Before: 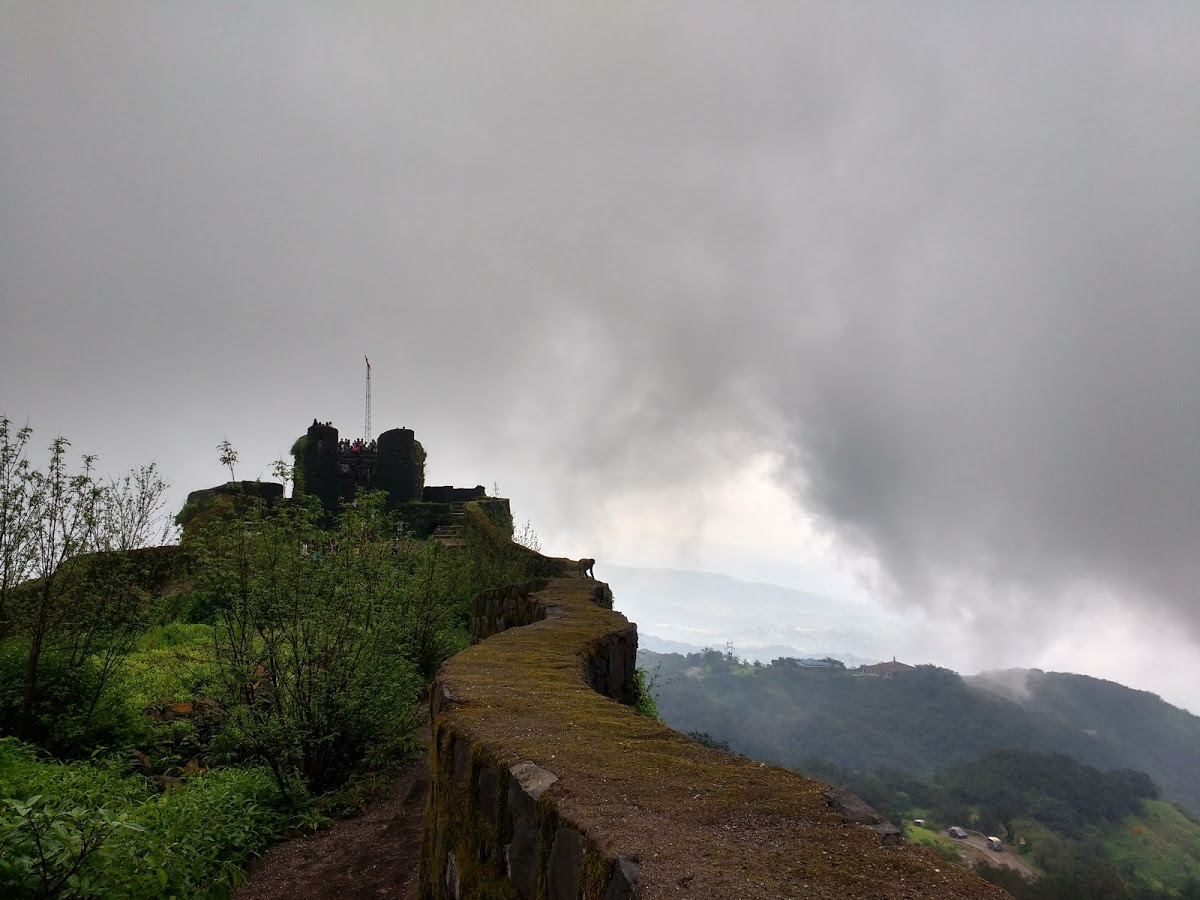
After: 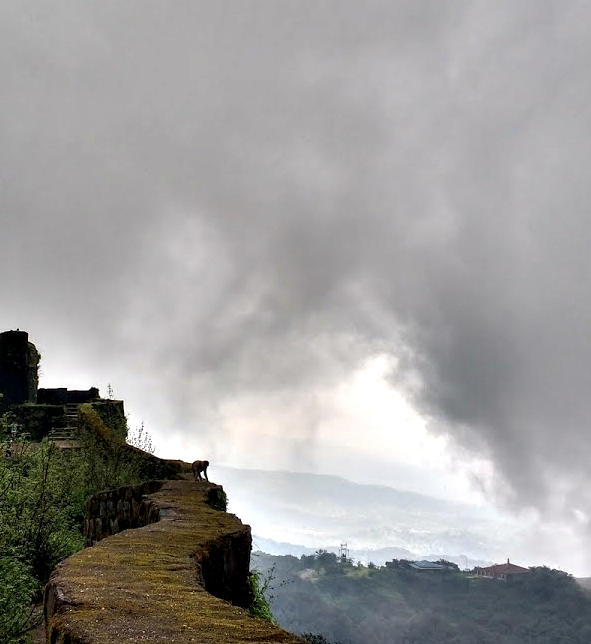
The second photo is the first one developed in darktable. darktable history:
crop: left 32.24%, top 10.969%, right 18.482%, bottom 17.474%
local contrast: on, module defaults
contrast equalizer: y [[0.6 ×6], [0.55 ×6], [0 ×6], [0 ×6], [0 ×6]]
